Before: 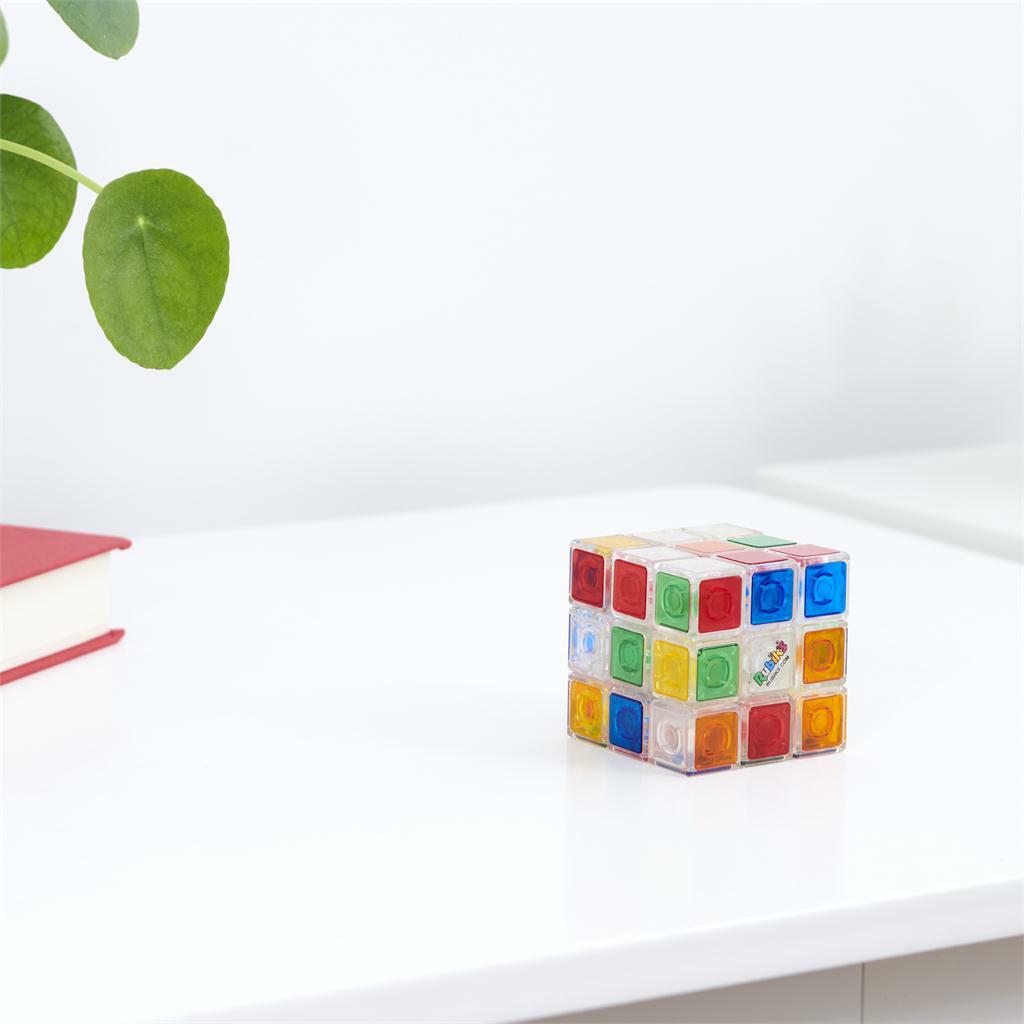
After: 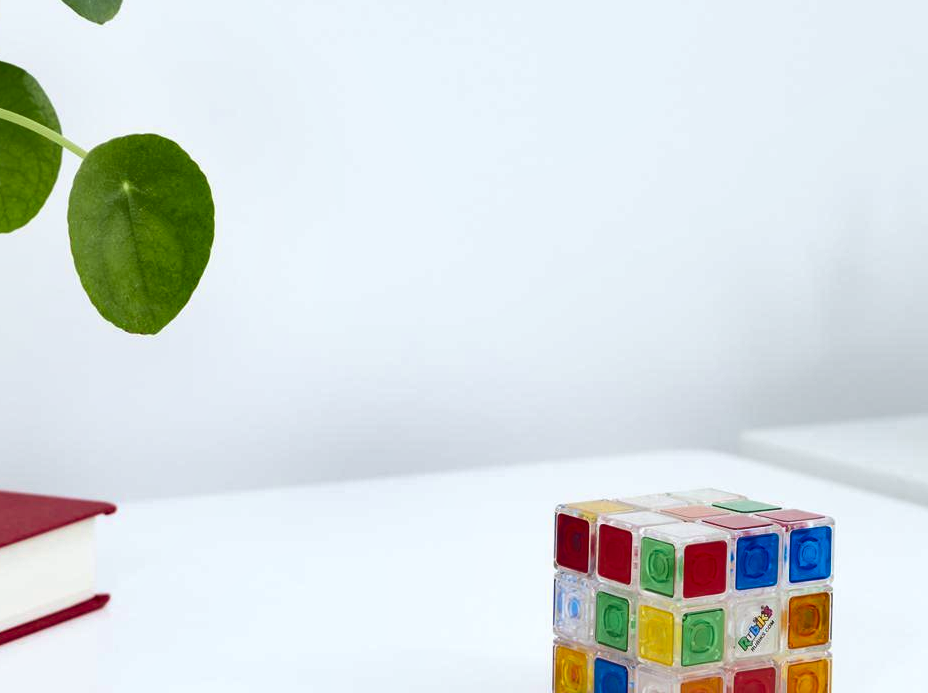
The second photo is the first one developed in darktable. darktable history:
crop: left 1.509%, top 3.452%, right 7.696%, bottom 28.452%
white balance: red 0.986, blue 1.01
shadows and highlights: soften with gaussian
